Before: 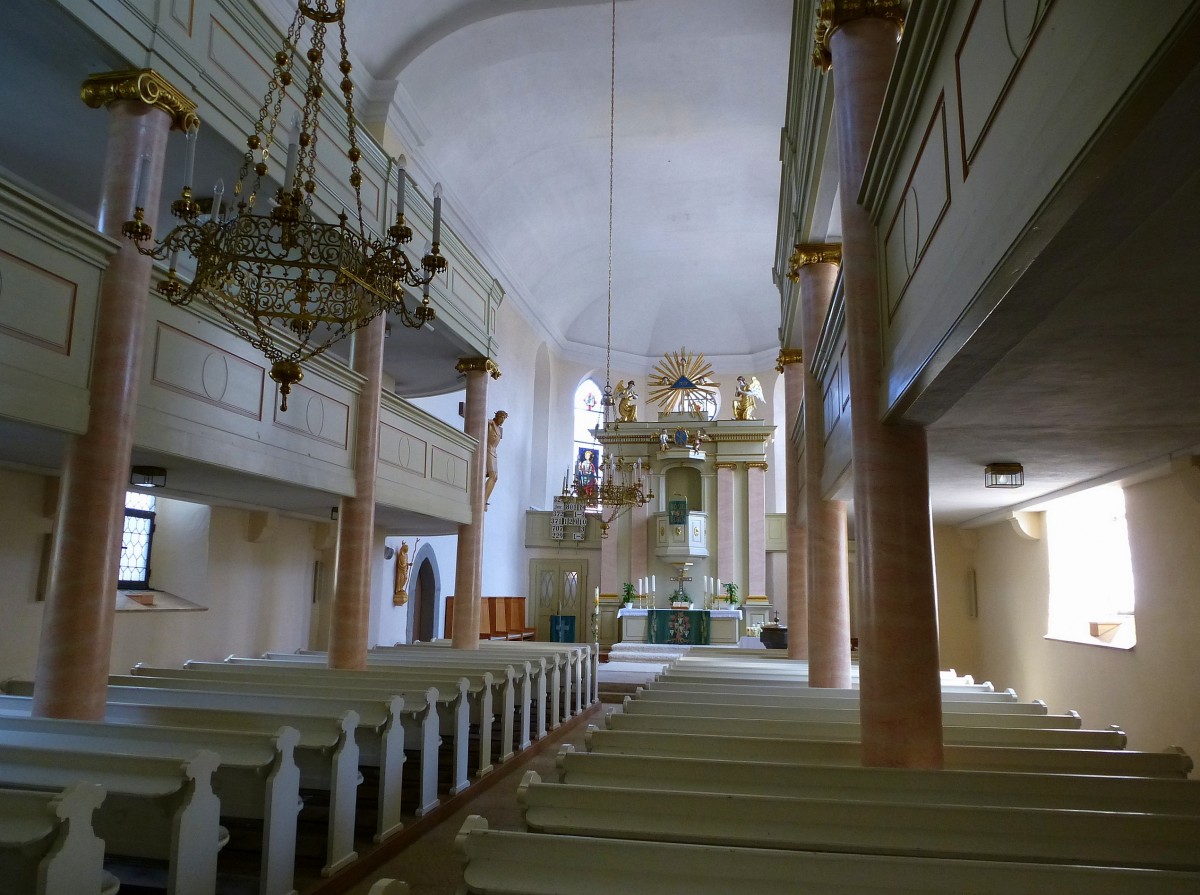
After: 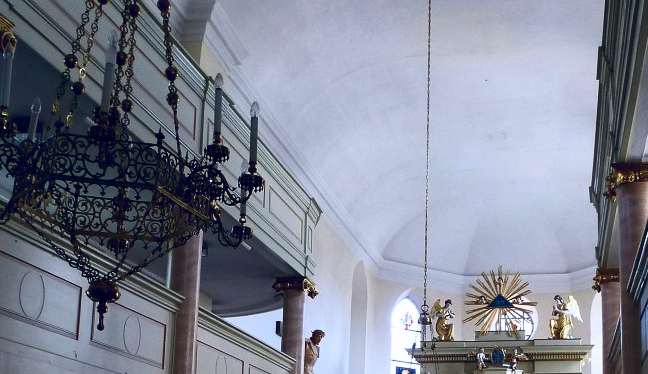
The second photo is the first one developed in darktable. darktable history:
color balance rgb: global offset › luminance -0.274%, global offset › chroma 0.311%, global offset › hue 259.17°, perceptual saturation grading › global saturation -0.126%, global vibrance 16.394%, saturation formula JzAzBz (2021)
crop: left 15.314%, top 9.073%, right 30.672%, bottom 49.139%
contrast brightness saturation: contrast 0.281
